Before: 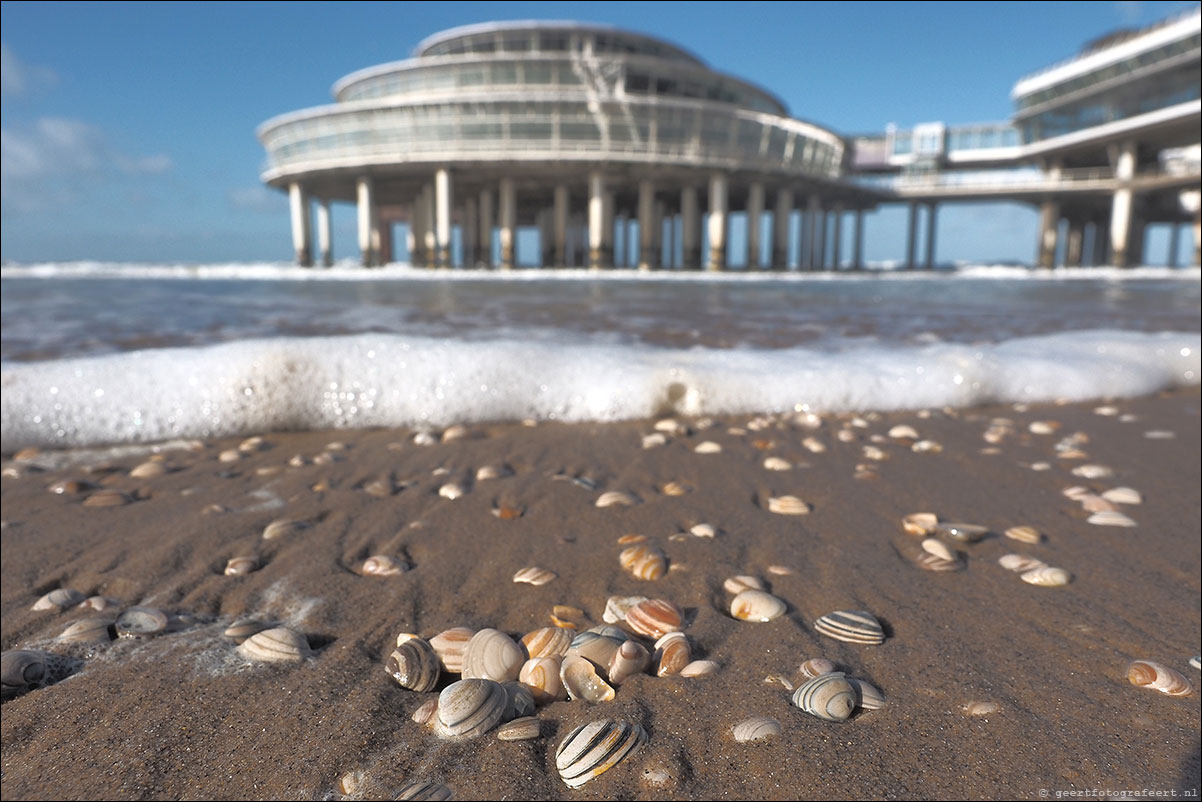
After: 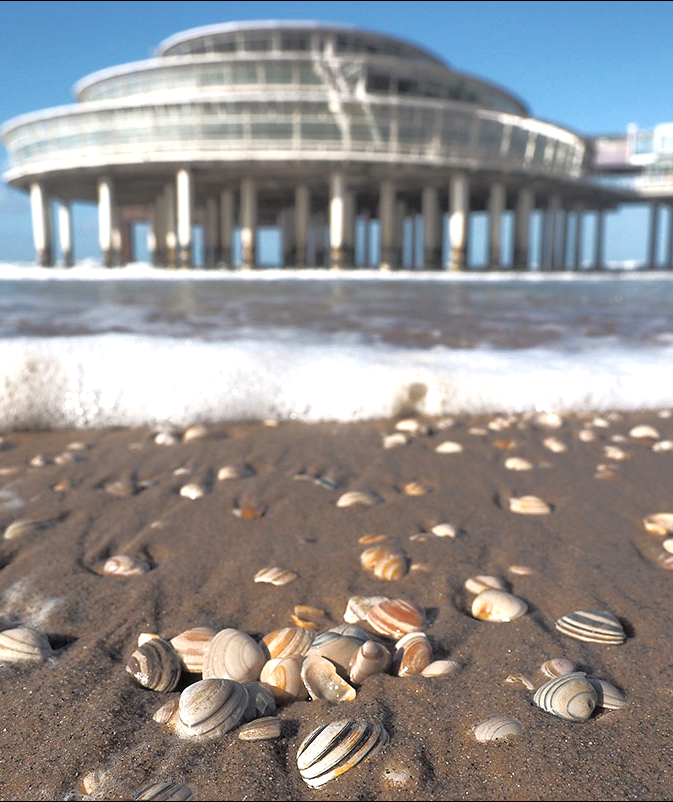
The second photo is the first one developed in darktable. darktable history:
crop: left 21.553%, right 22.442%
tone equalizer: -8 EV -0.386 EV, -7 EV -0.398 EV, -6 EV -0.369 EV, -5 EV -0.223 EV, -3 EV 0.251 EV, -2 EV 0.327 EV, -1 EV 0.392 EV, +0 EV 0.434 EV
